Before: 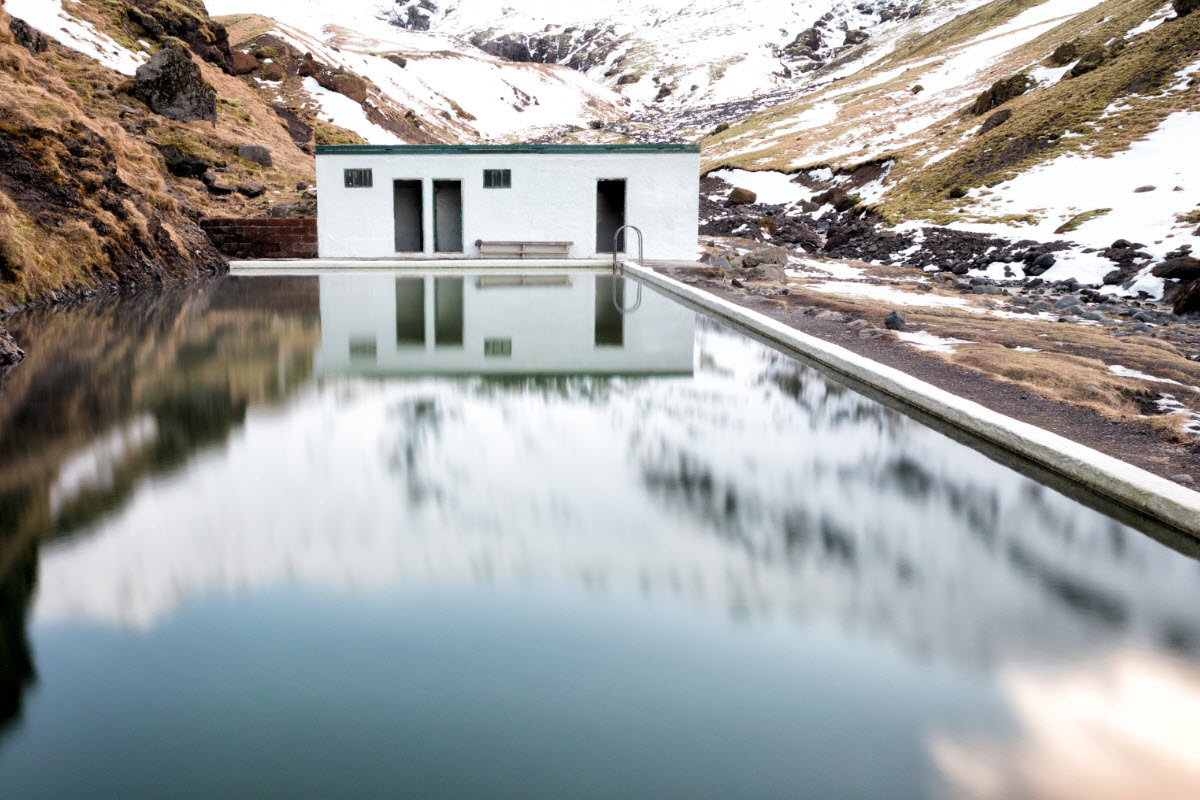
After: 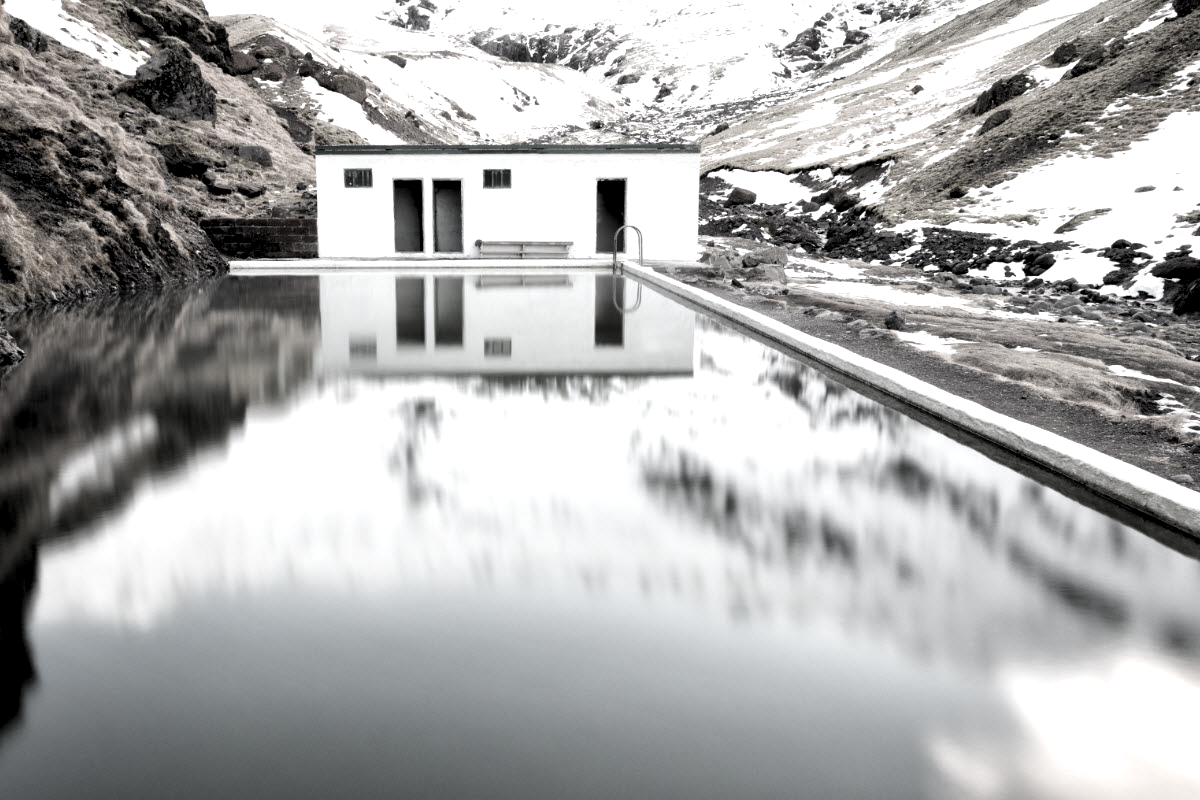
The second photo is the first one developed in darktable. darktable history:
color correction: highlights b* 0.002, saturation 0.165
levels: levels [0.055, 0.477, 0.9]
